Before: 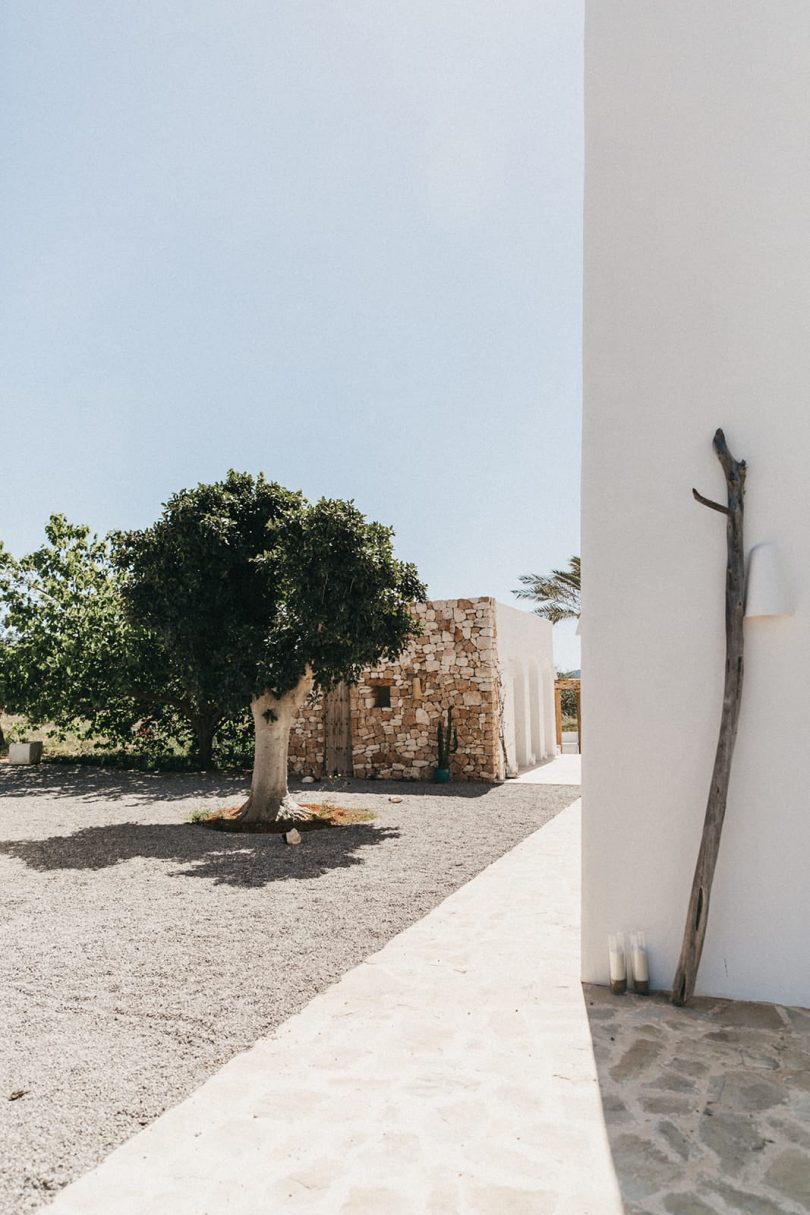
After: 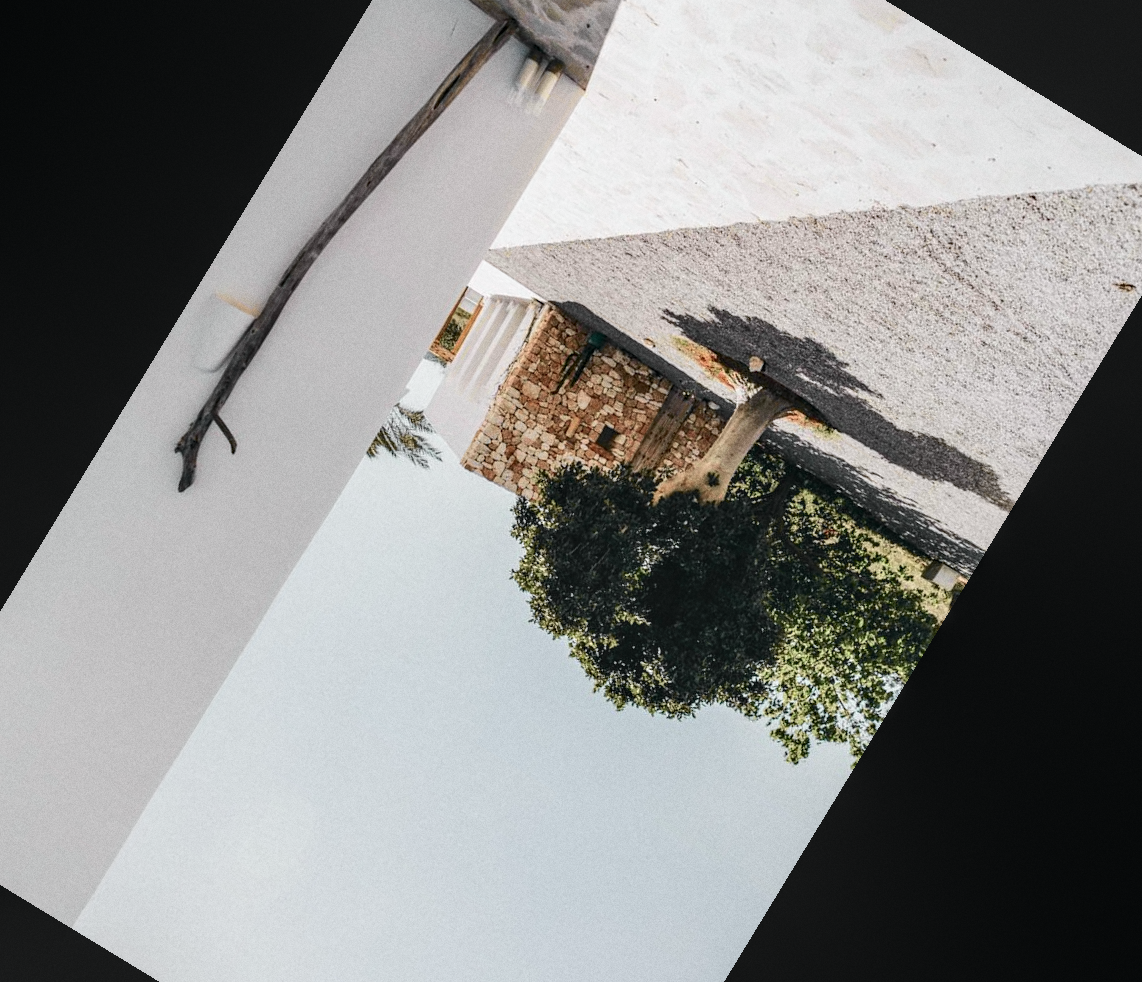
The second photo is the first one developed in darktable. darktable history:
tone curve: curves: ch0 [(0, 0.015) (0.037, 0.032) (0.131, 0.113) (0.275, 0.26) (0.497, 0.531) (0.617, 0.663) (0.704, 0.748) (0.813, 0.842) (0.911, 0.931) (0.997, 1)]; ch1 [(0, 0) (0.301, 0.3) (0.444, 0.438) (0.493, 0.494) (0.501, 0.499) (0.534, 0.543) (0.582, 0.605) (0.658, 0.687) (0.746, 0.79) (1, 1)]; ch2 [(0, 0) (0.246, 0.234) (0.36, 0.356) (0.415, 0.426) (0.476, 0.492) (0.502, 0.499) (0.525, 0.513) (0.533, 0.534) (0.586, 0.598) (0.634, 0.643) (0.706, 0.717) (0.853, 0.83) (1, 0.951)], color space Lab, independent channels, preserve colors none
crop and rotate: angle 148.68°, left 9.111%, top 15.603%, right 4.588%, bottom 17.041%
grain: coarseness 7.08 ISO, strength 21.67%, mid-tones bias 59.58%
local contrast: on, module defaults
